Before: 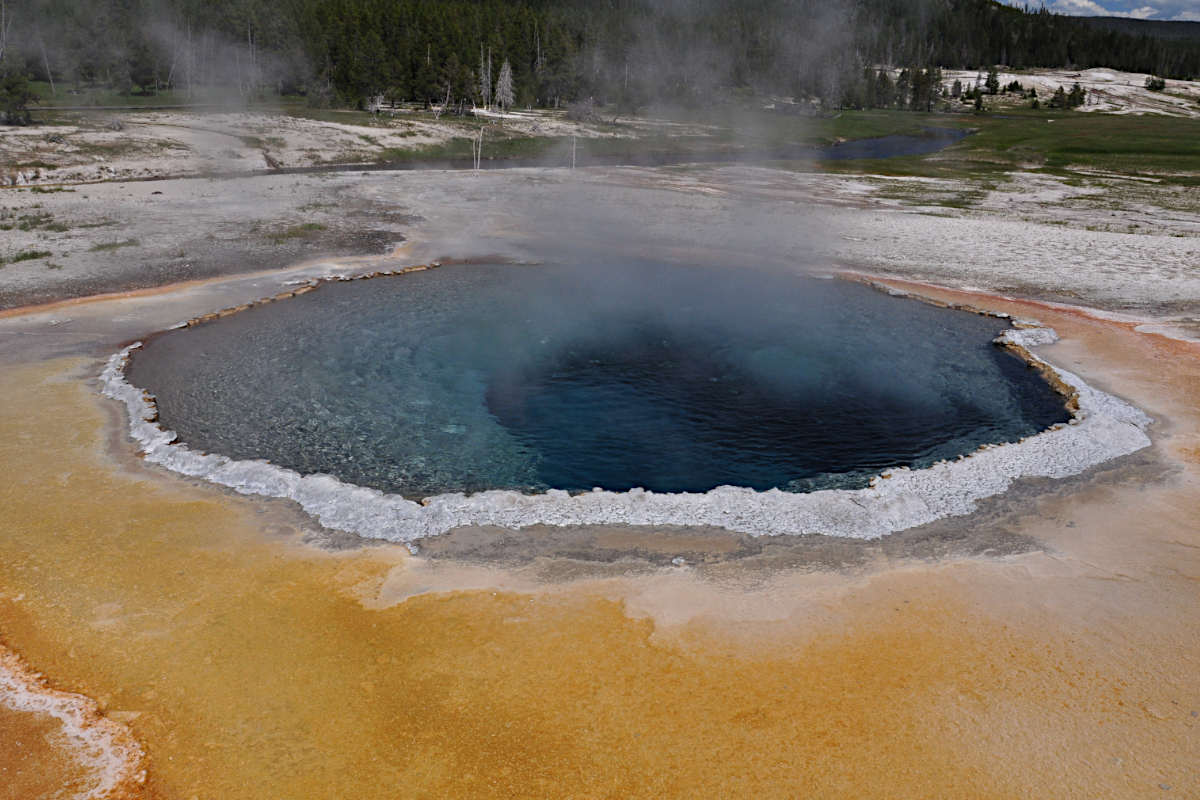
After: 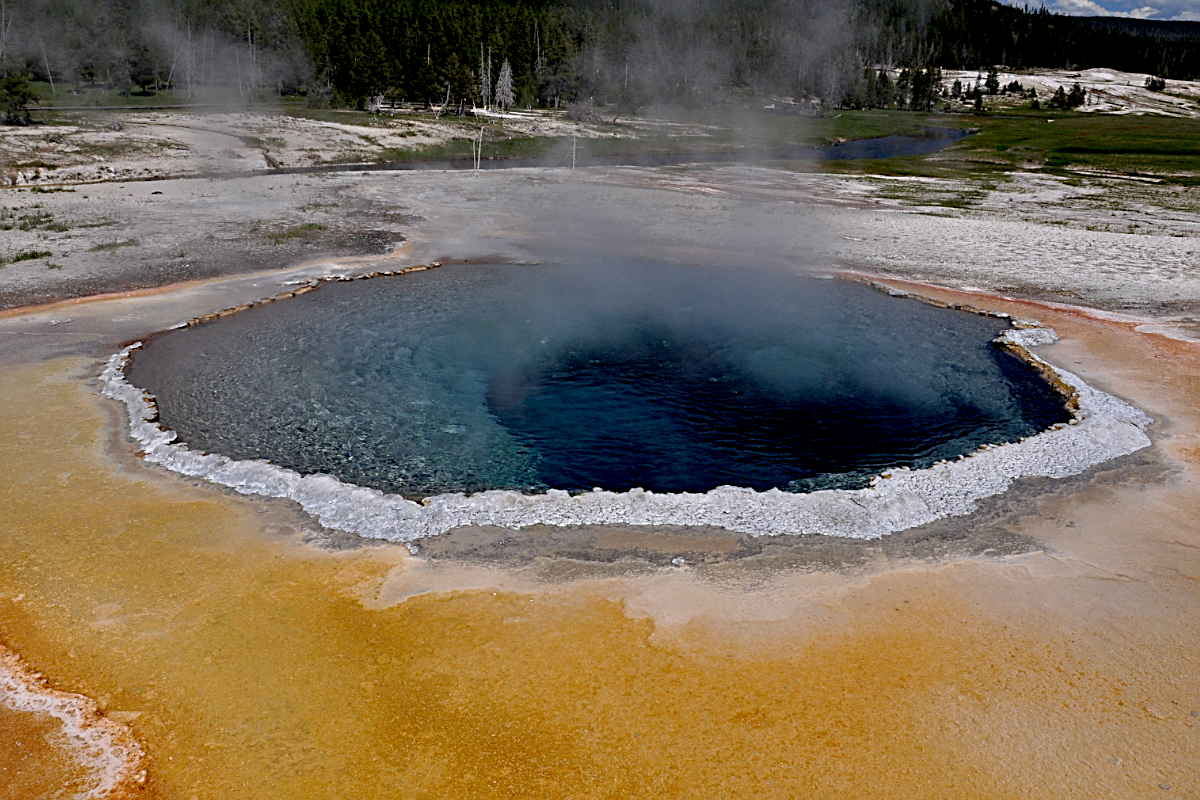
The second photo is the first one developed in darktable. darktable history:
sharpen: on, module defaults
base curve: curves: ch0 [(0.017, 0) (0.425, 0.441) (0.844, 0.933) (1, 1)], preserve colors none
